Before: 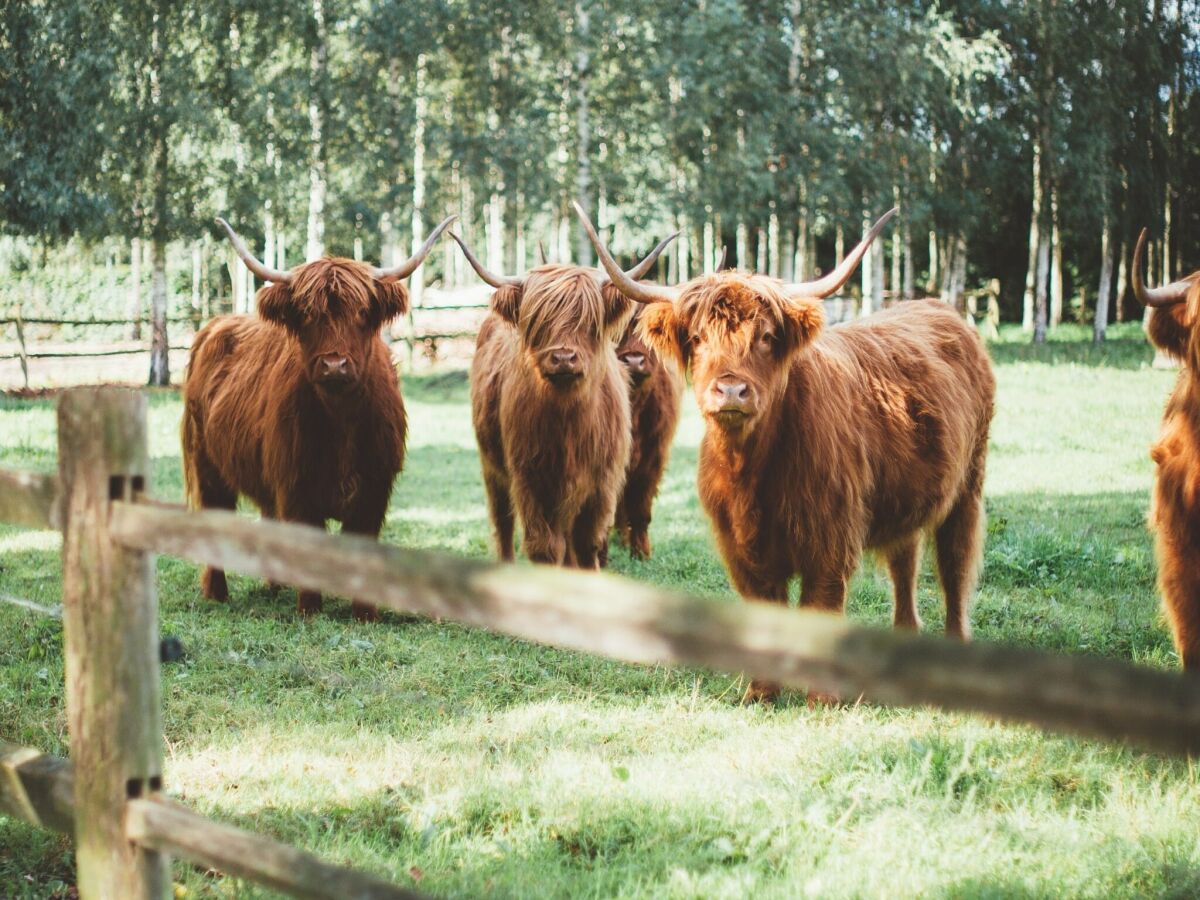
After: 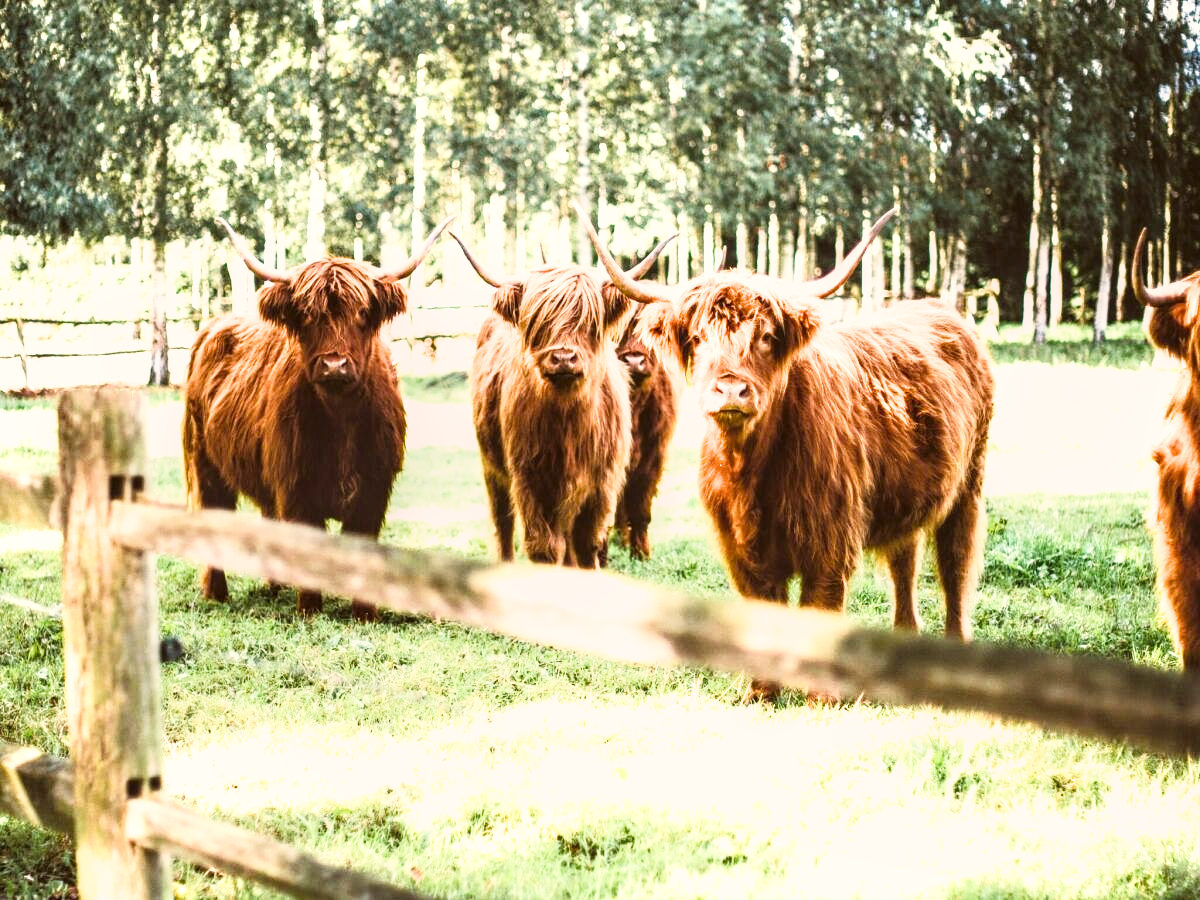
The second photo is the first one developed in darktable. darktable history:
local contrast: detail 130%
shadows and highlights: shadows -61.09, white point adjustment -5.22, highlights 60.21
filmic rgb: middle gray luminance 9.26%, black relative exposure -10.62 EV, white relative exposure 3.44 EV, target black luminance 0%, hardness 5.96, latitude 59.68%, contrast 1.088, highlights saturation mix 5.69%, shadows ↔ highlights balance 28.45%
color correction: highlights a* 6.3, highlights b* 7.42, shadows a* 6.37, shadows b* 7.2, saturation 0.886
color balance rgb: highlights gain › luminance 9.883%, perceptual saturation grading › global saturation 0.211%, perceptual saturation grading › highlights -18.502%, perceptual saturation grading › mid-tones 6.605%, perceptual saturation grading › shadows 27.053%, perceptual brilliance grading › global brilliance 30.472%, global vibrance 26.79%, contrast 5.862%
